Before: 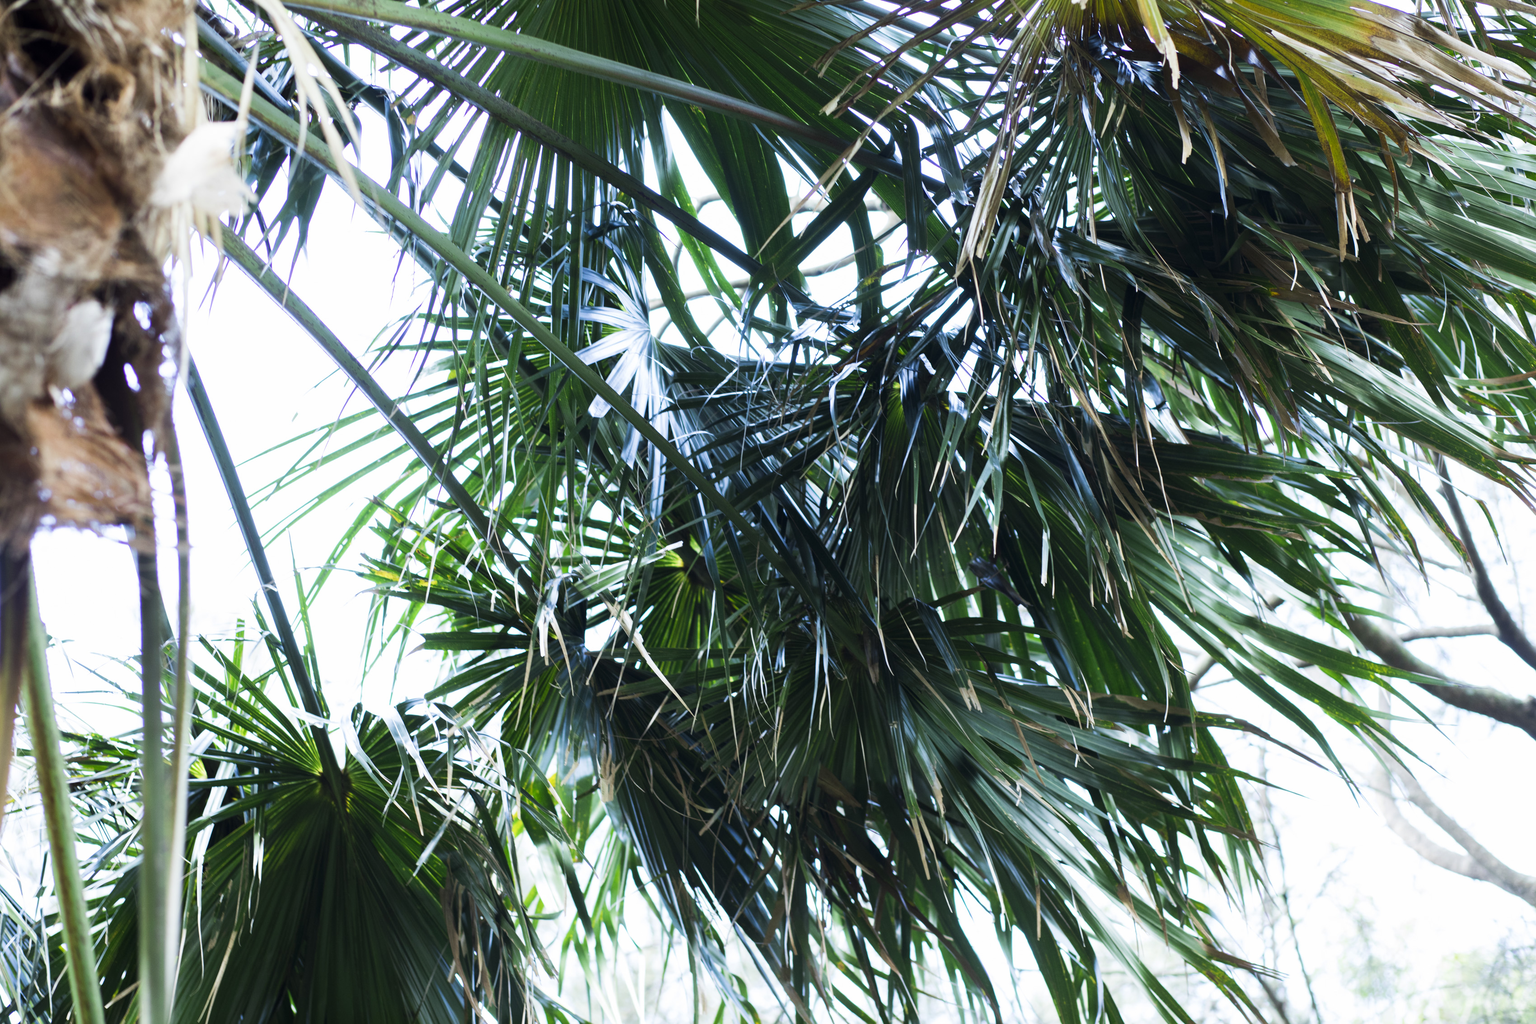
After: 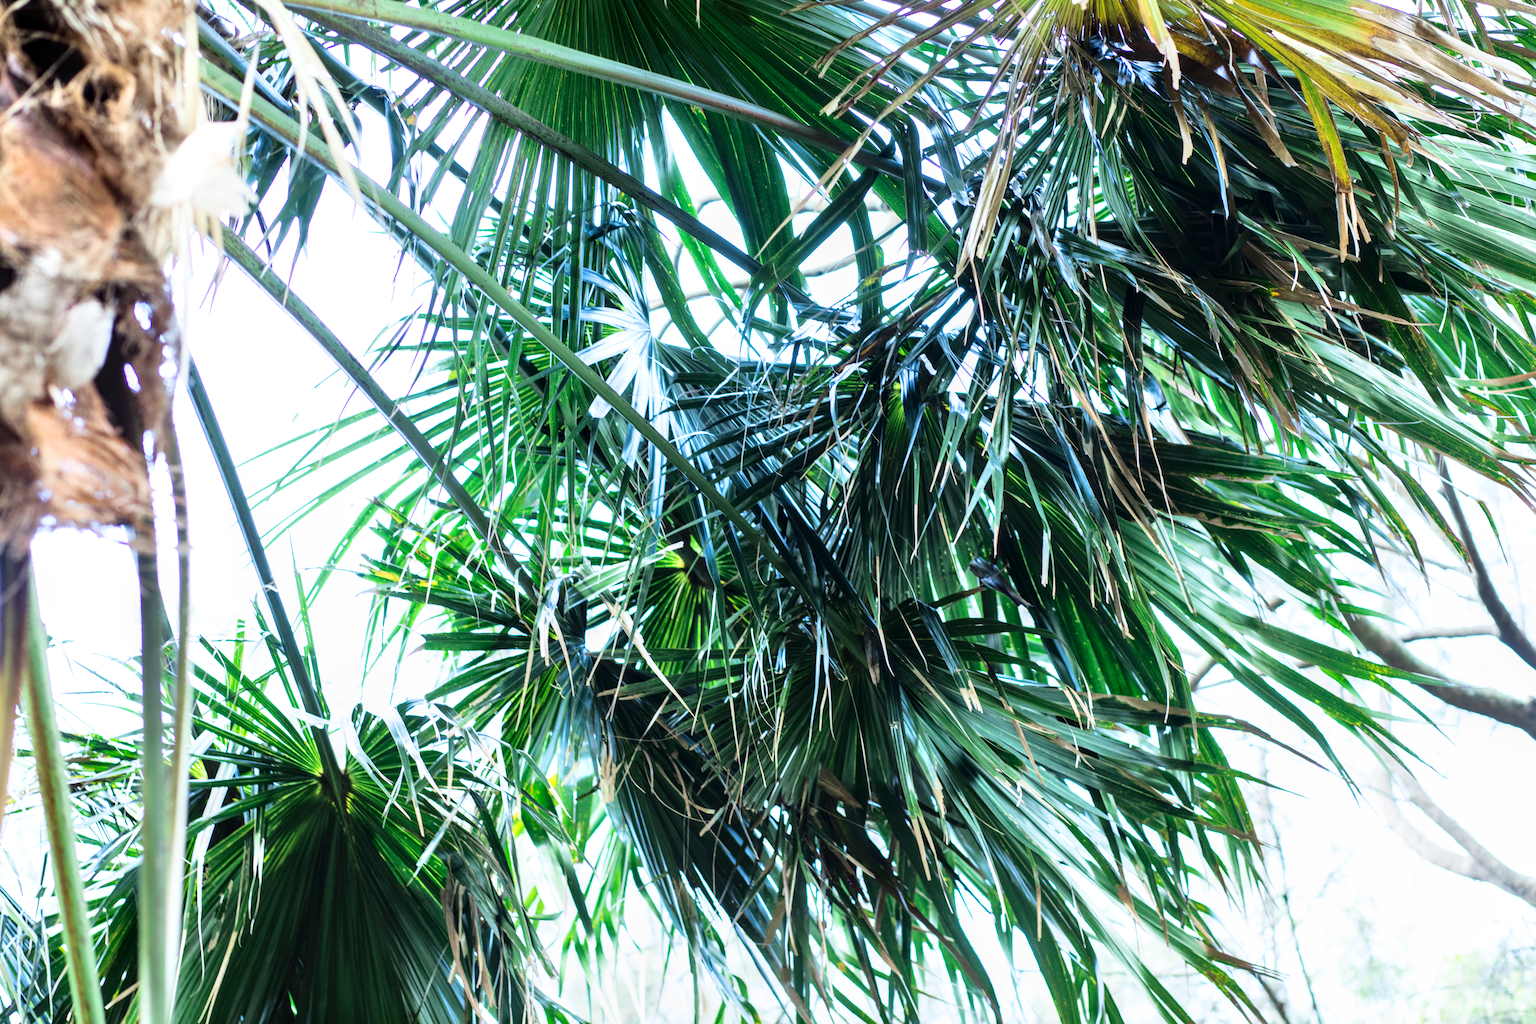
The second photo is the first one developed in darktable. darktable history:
tone equalizer: -7 EV 0.153 EV, -6 EV 0.587 EV, -5 EV 1.17 EV, -4 EV 1.35 EV, -3 EV 1.16 EV, -2 EV 0.6 EV, -1 EV 0.151 EV, mask exposure compensation -0.51 EV
contrast brightness saturation: contrast 0.244, brightness 0.092
local contrast: on, module defaults
